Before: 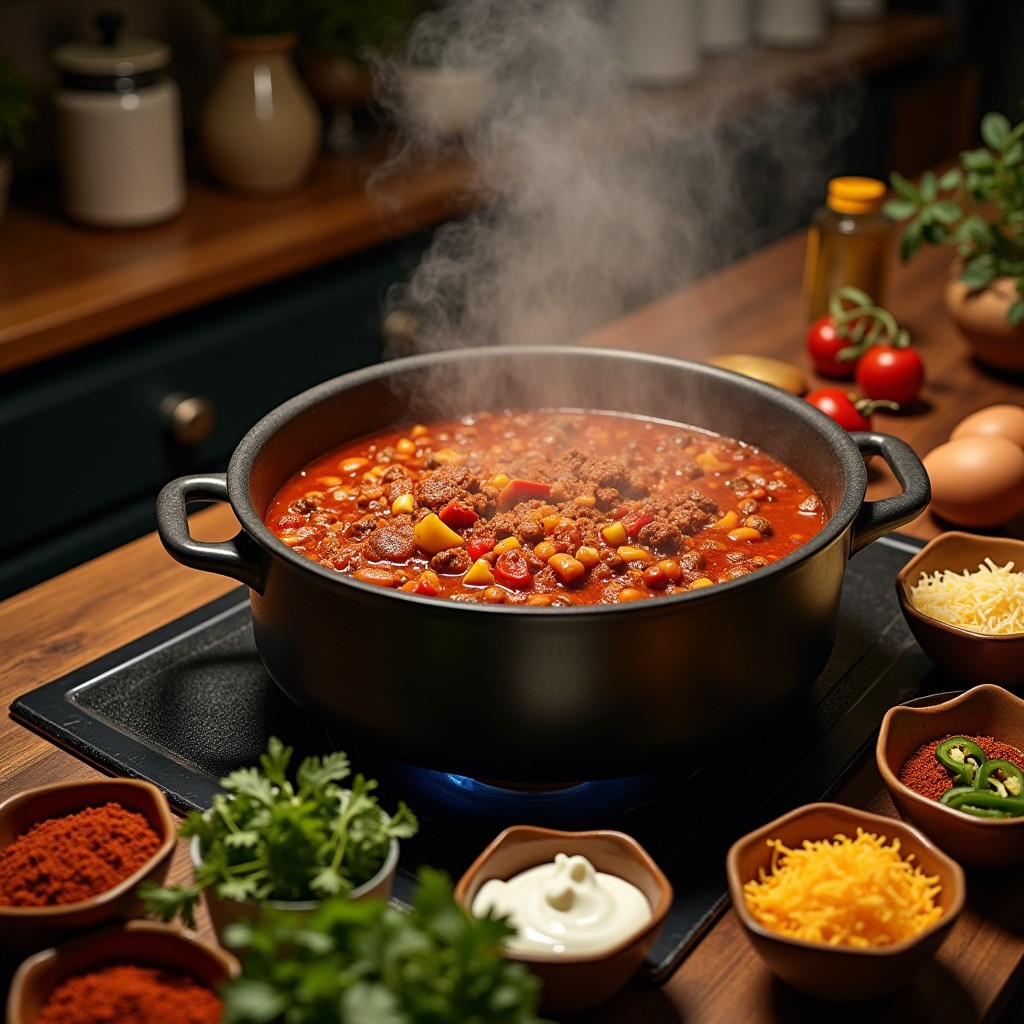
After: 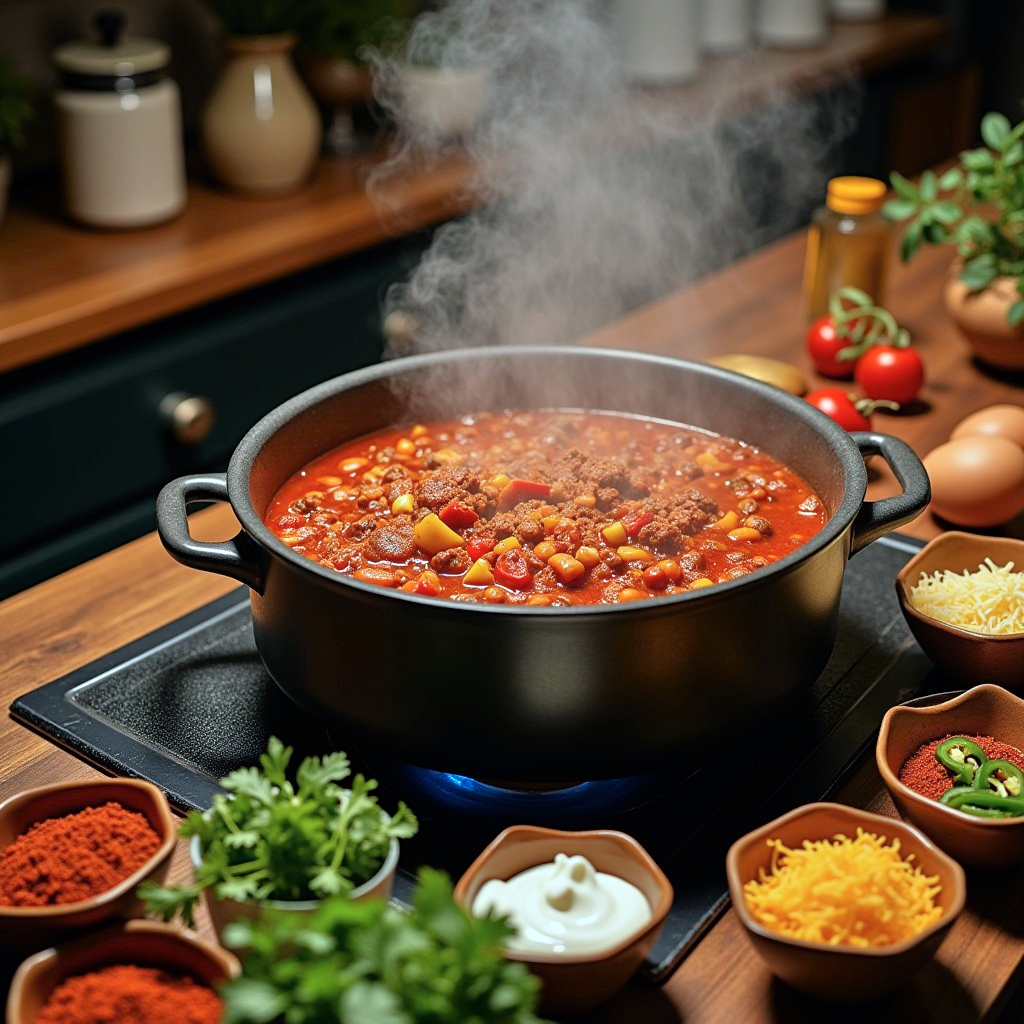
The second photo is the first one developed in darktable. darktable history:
tone equalizer: -7 EV 0.142 EV, -6 EV 0.57 EV, -5 EV 1.12 EV, -4 EV 1.34 EV, -3 EV 1.12 EV, -2 EV 0.6 EV, -1 EV 0.154 EV
color calibration: illuminant F (fluorescent), F source F9 (Cool White Deluxe 4150 K) – high CRI, x 0.374, y 0.373, temperature 4158.4 K
